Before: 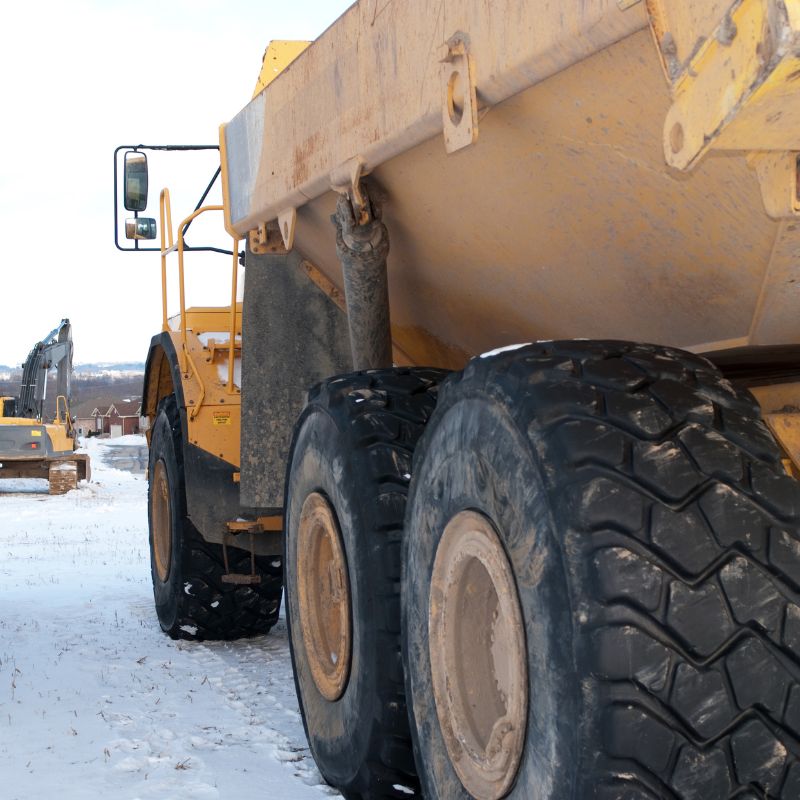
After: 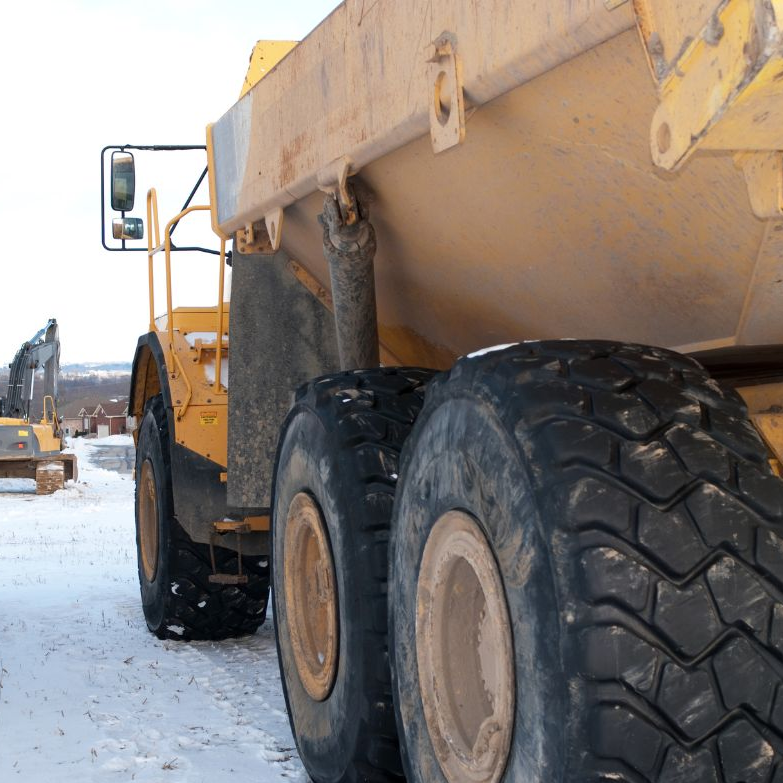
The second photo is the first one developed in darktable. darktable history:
crop: left 1.743%, right 0.268%, bottom 2.011%
white balance: red 1, blue 1
